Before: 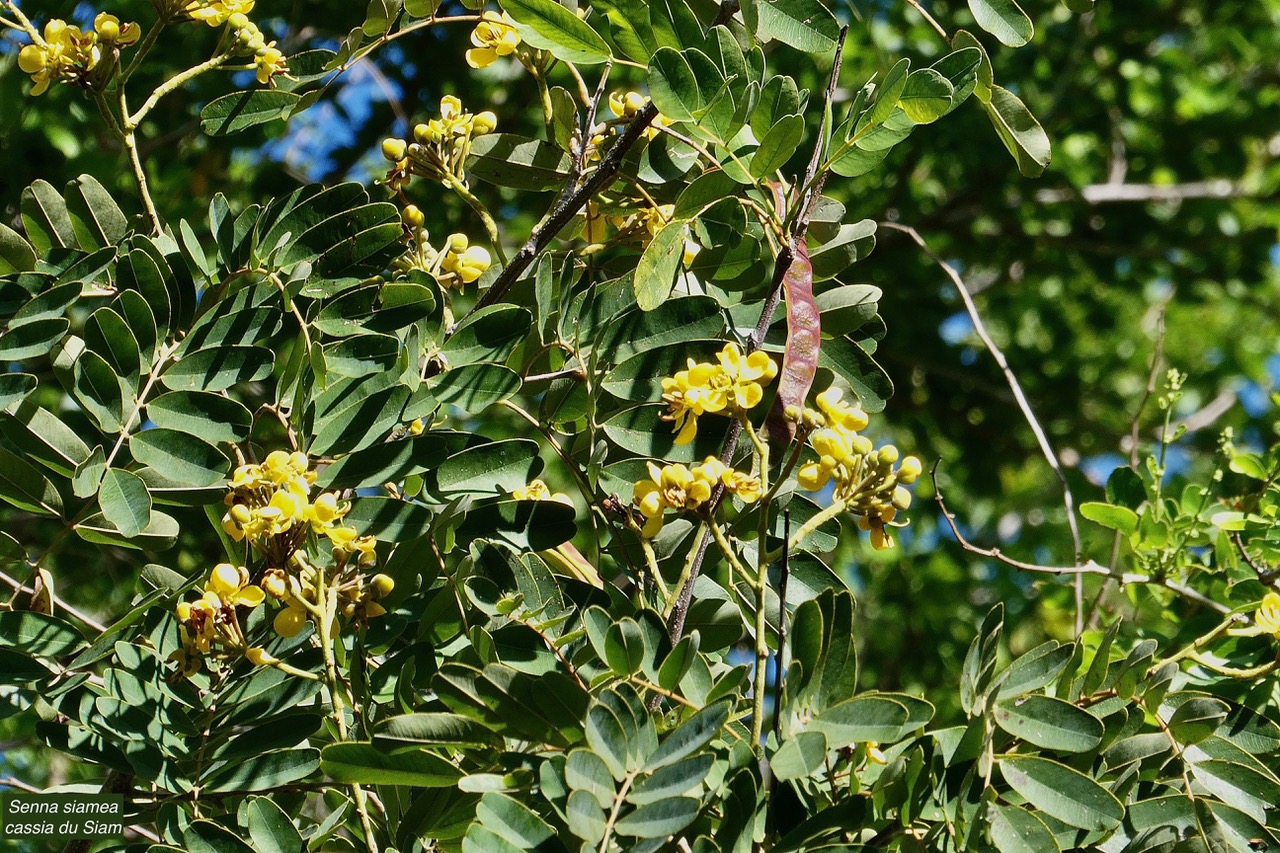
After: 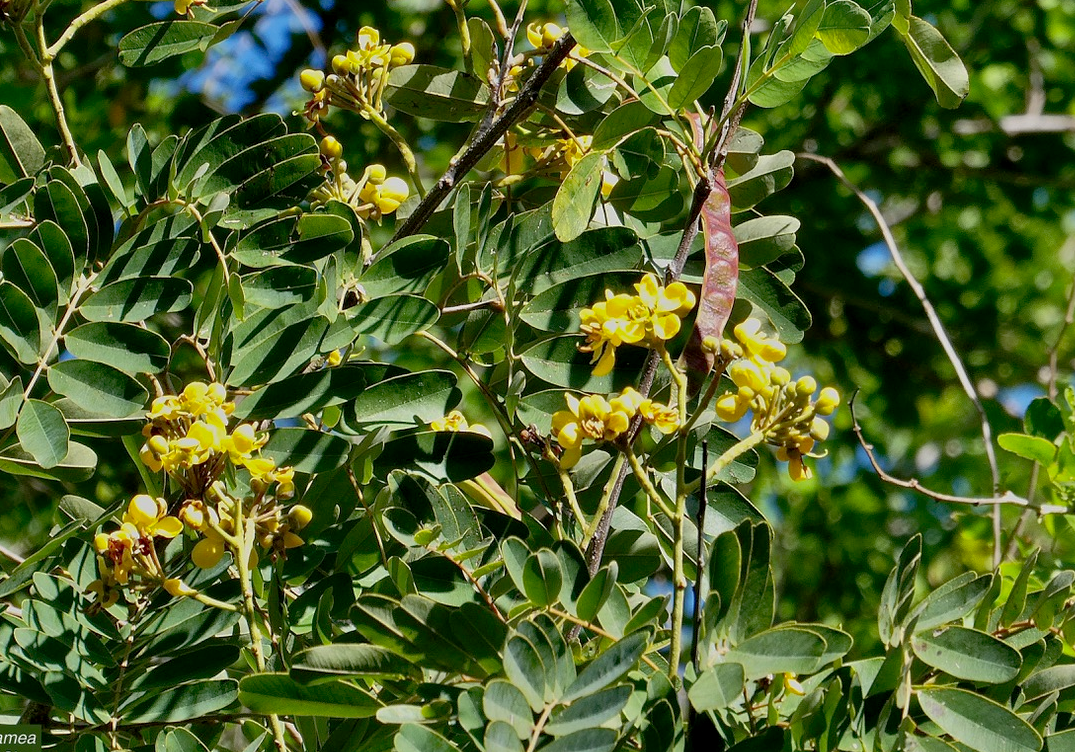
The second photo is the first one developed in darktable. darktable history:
crop: left 6.446%, top 8.188%, right 9.538%, bottom 3.548%
shadows and highlights: on, module defaults
